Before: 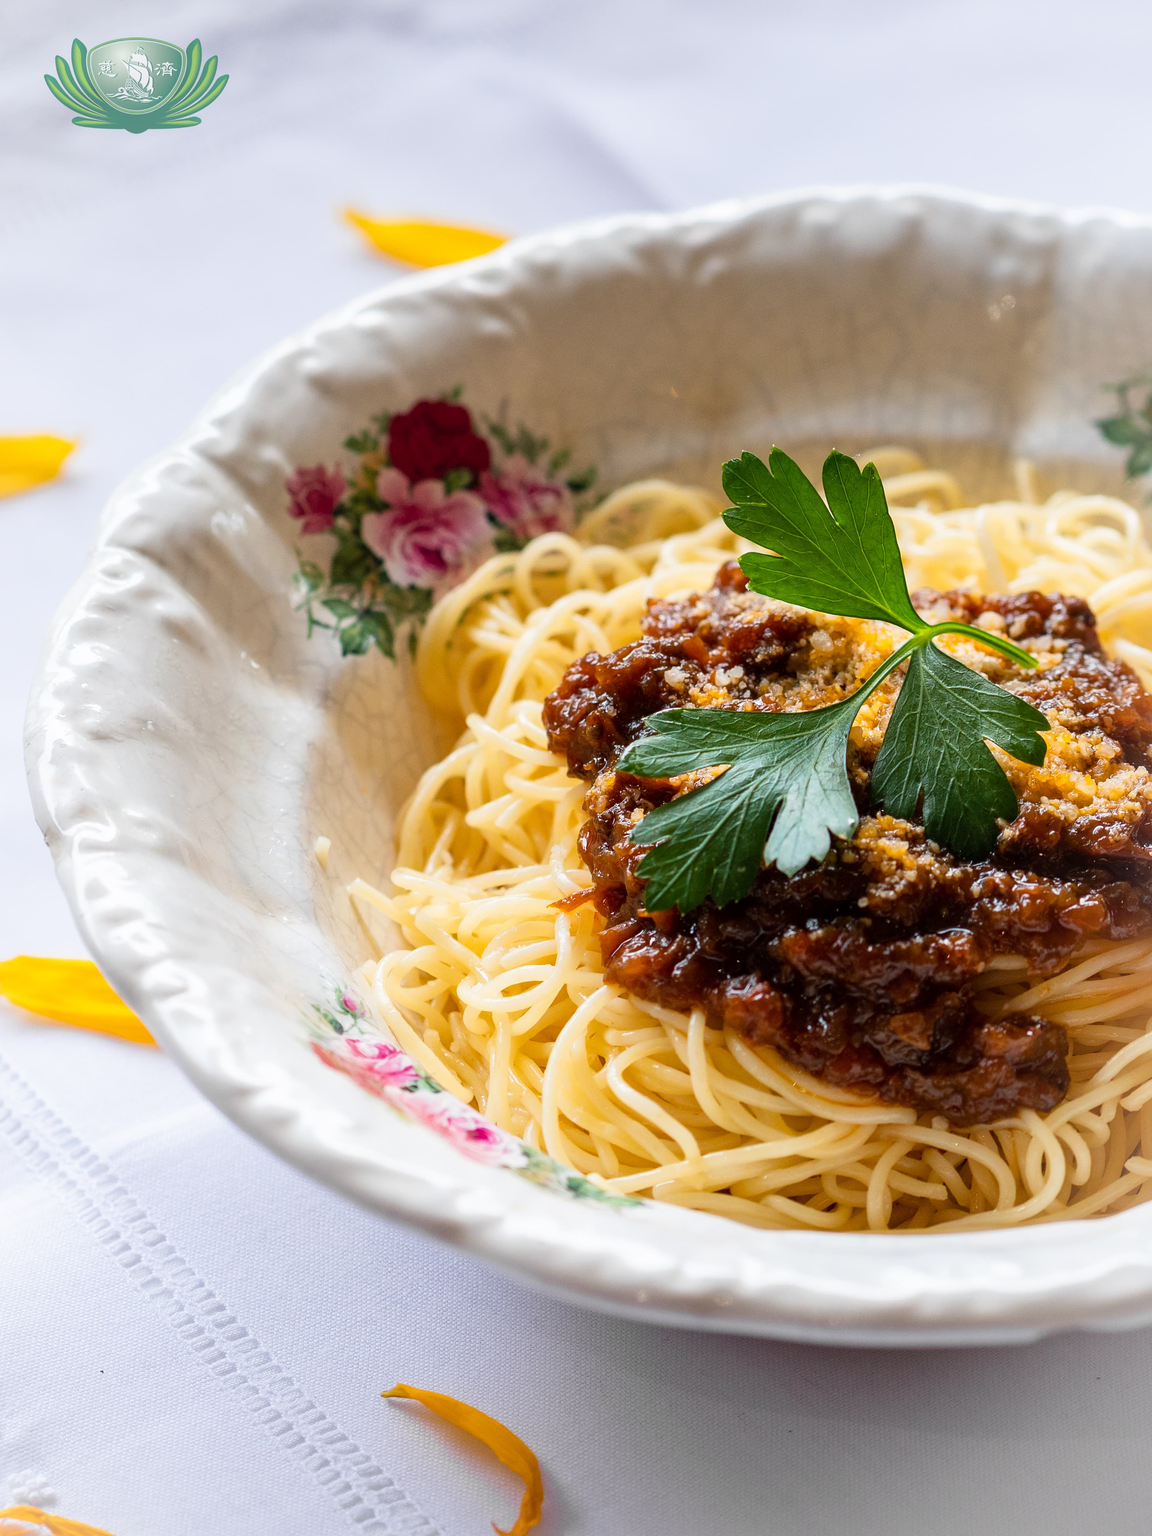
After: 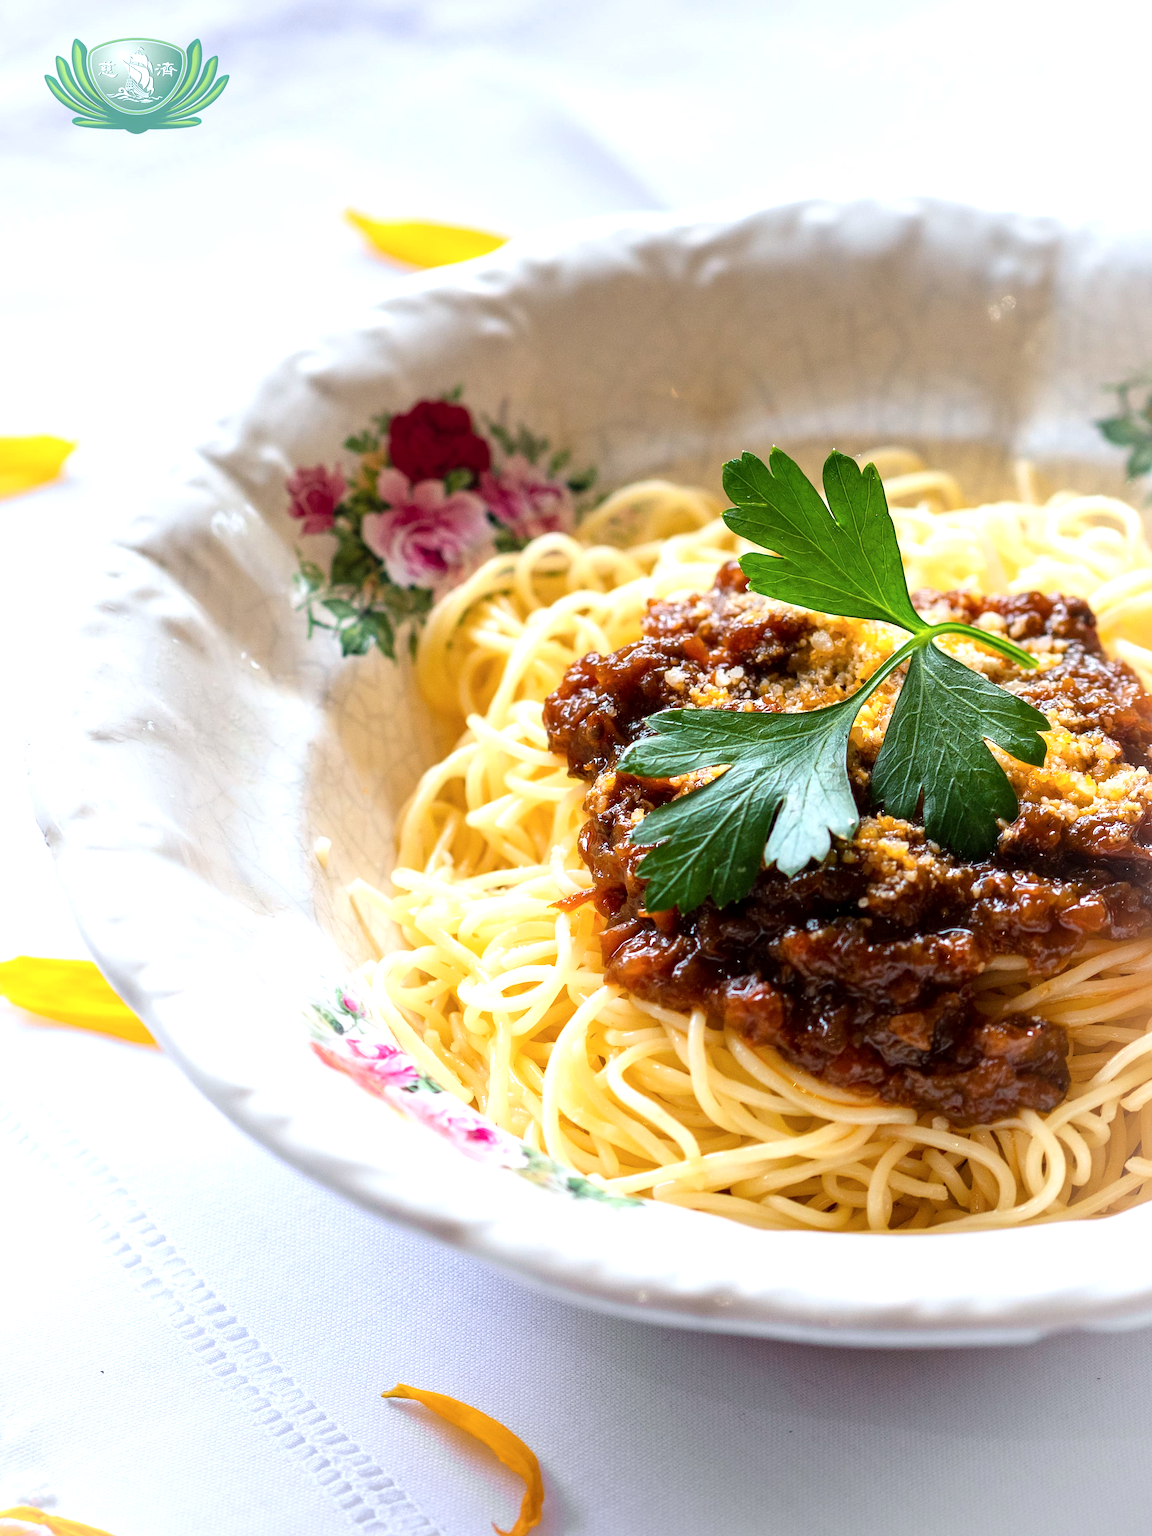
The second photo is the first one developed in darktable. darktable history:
exposure: black level correction 0.001, exposure 0.5 EV, compensate exposure bias true, compensate highlight preservation false
color calibration: x 0.355, y 0.367, temperature 4700.38 K
